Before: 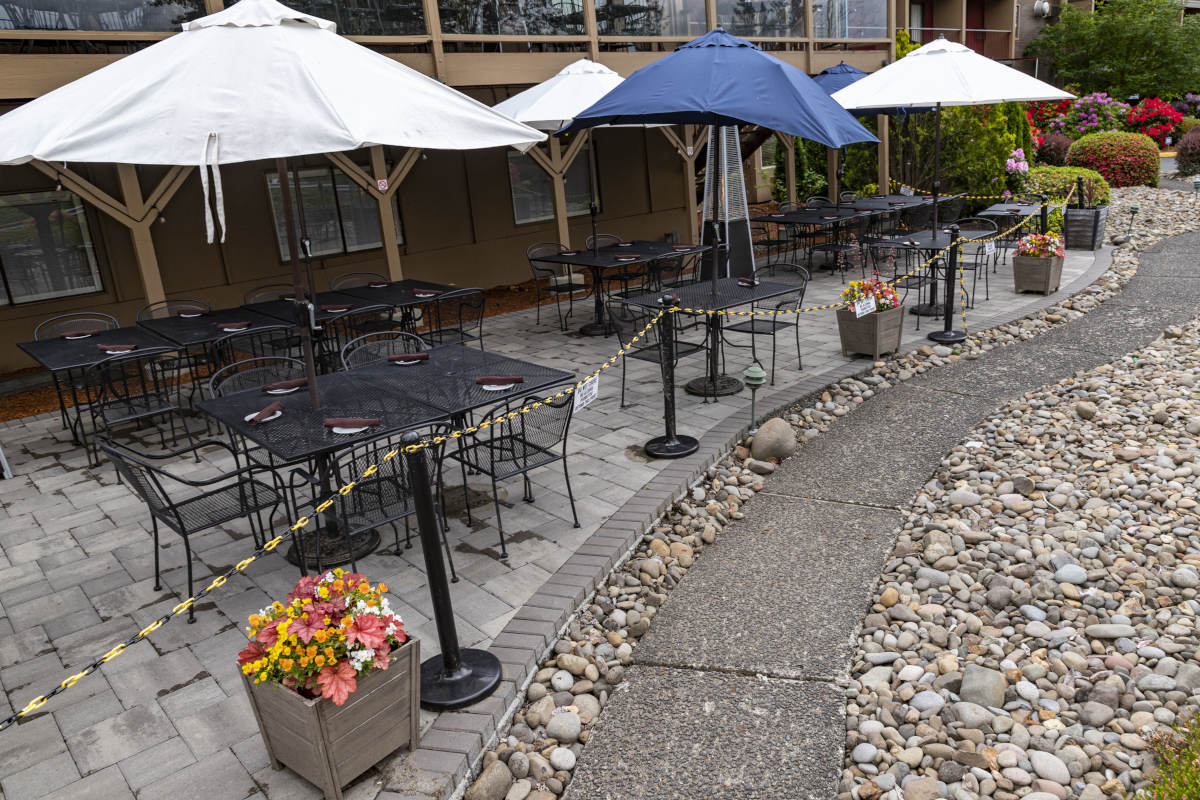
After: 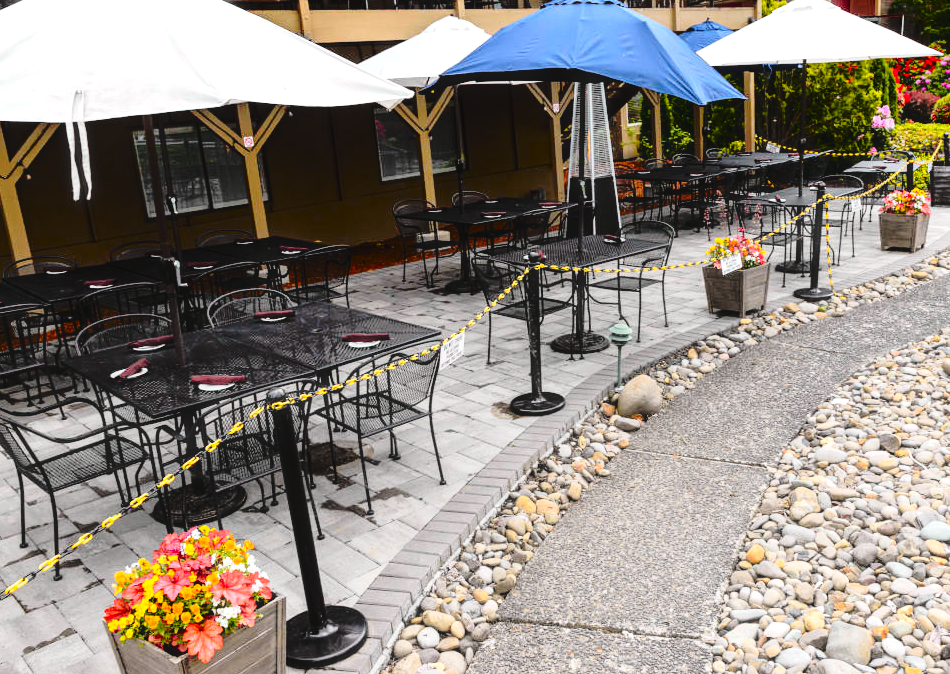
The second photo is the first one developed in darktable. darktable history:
exposure: exposure 0.6 EV, compensate highlight preservation false
tone curve: curves: ch0 [(0, 0.029) (0.168, 0.142) (0.359, 0.44) (0.469, 0.544) (0.634, 0.722) (0.858, 0.903) (1, 0.968)]; ch1 [(0, 0) (0.437, 0.453) (0.472, 0.47) (0.502, 0.502) (0.54, 0.534) (0.57, 0.592) (0.618, 0.66) (0.699, 0.749) (0.859, 0.919) (1, 1)]; ch2 [(0, 0) (0.33, 0.301) (0.421, 0.443) (0.476, 0.498) (0.505, 0.503) (0.547, 0.557) (0.586, 0.634) (0.608, 0.676) (1, 1)], color space Lab, independent channels, preserve colors none
crop: left 11.225%, top 5.381%, right 9.565%, bottom 10.314%
haze removal: strength -0.09, distance 0.358, compatibility mode true, adaptive false
base curve: curves: ch0 [(0, 0) (0.073, 0.04) (0.157, 0.139) (0.492, 0.492) (0.758, 0.758) (1, 1)], preserve colors none
